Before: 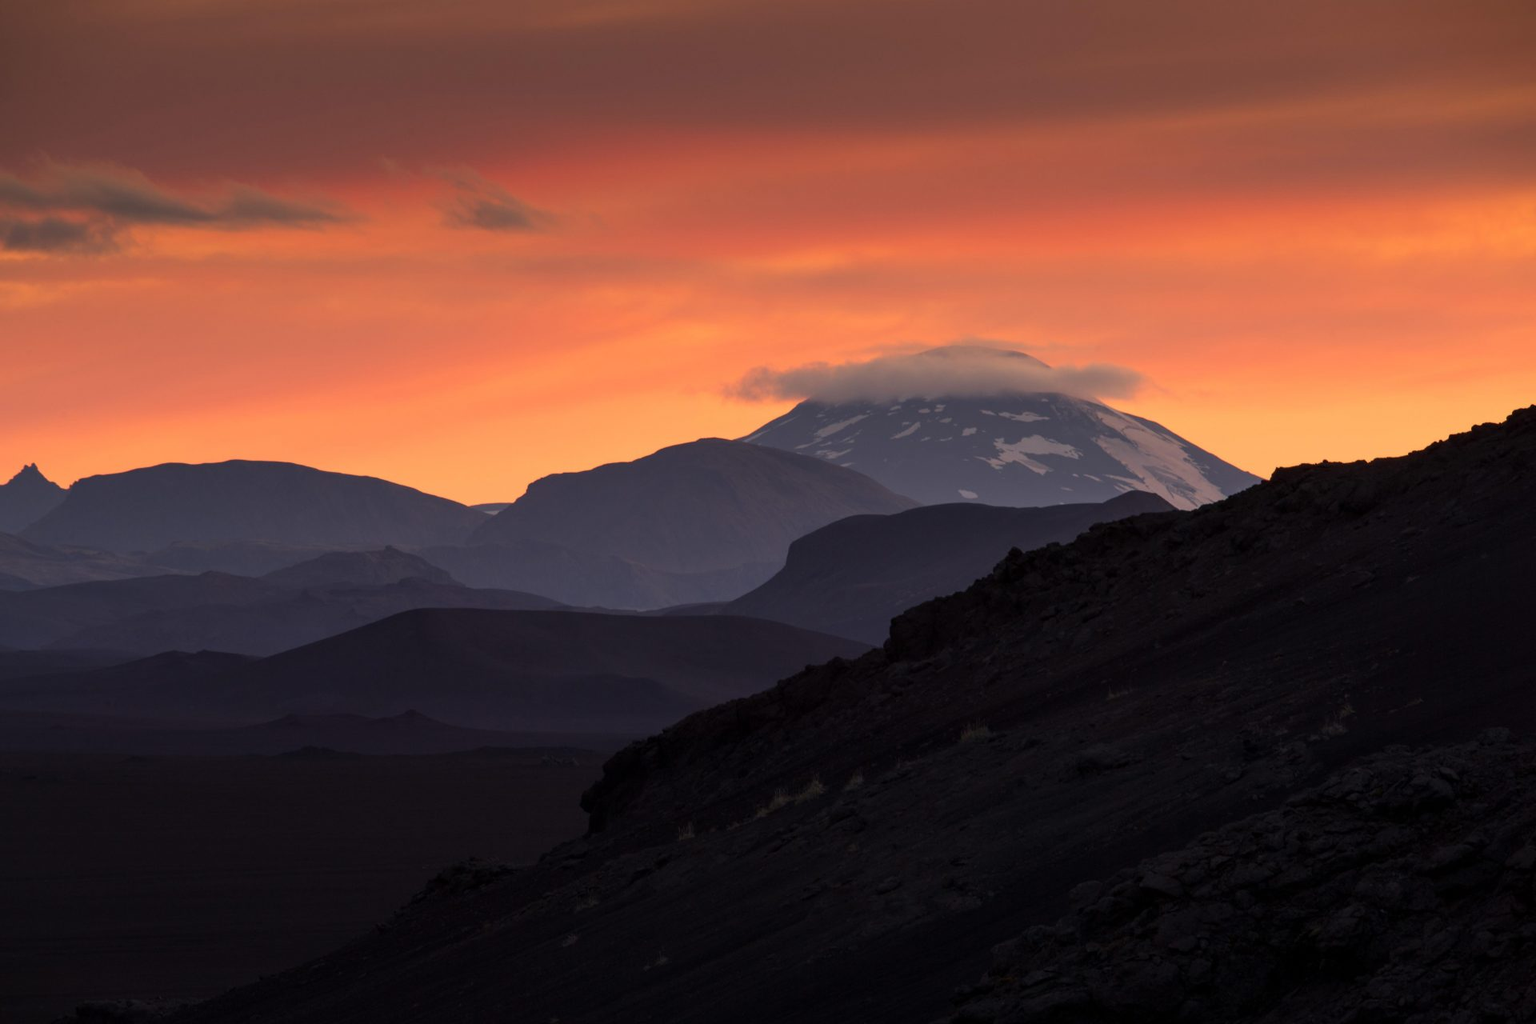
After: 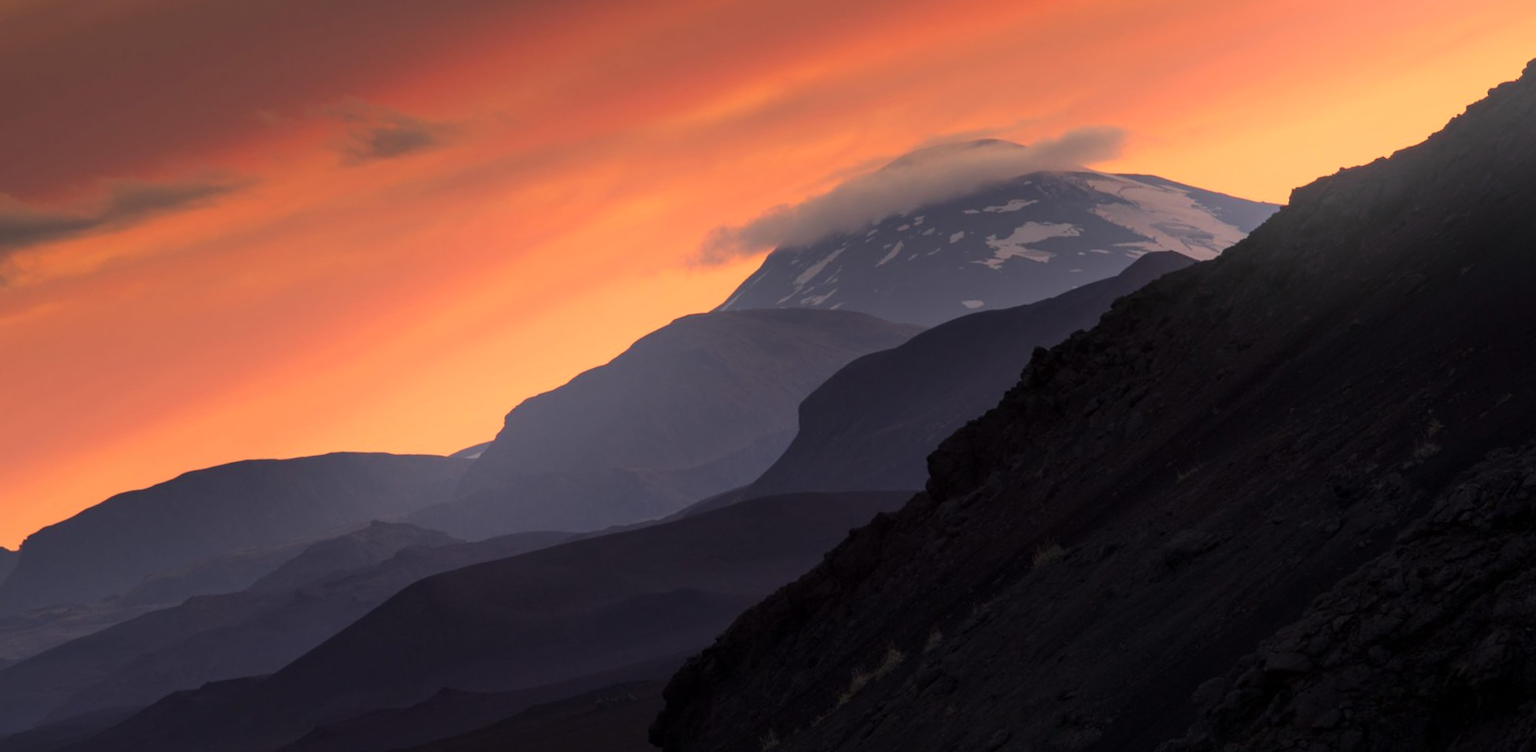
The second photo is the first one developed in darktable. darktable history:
rotate and perspective: rotation -14.8°, crop left 0.1, crop right 0.903, crop top 0.25, crop bottom 0.748
bloom: on, module defaults
